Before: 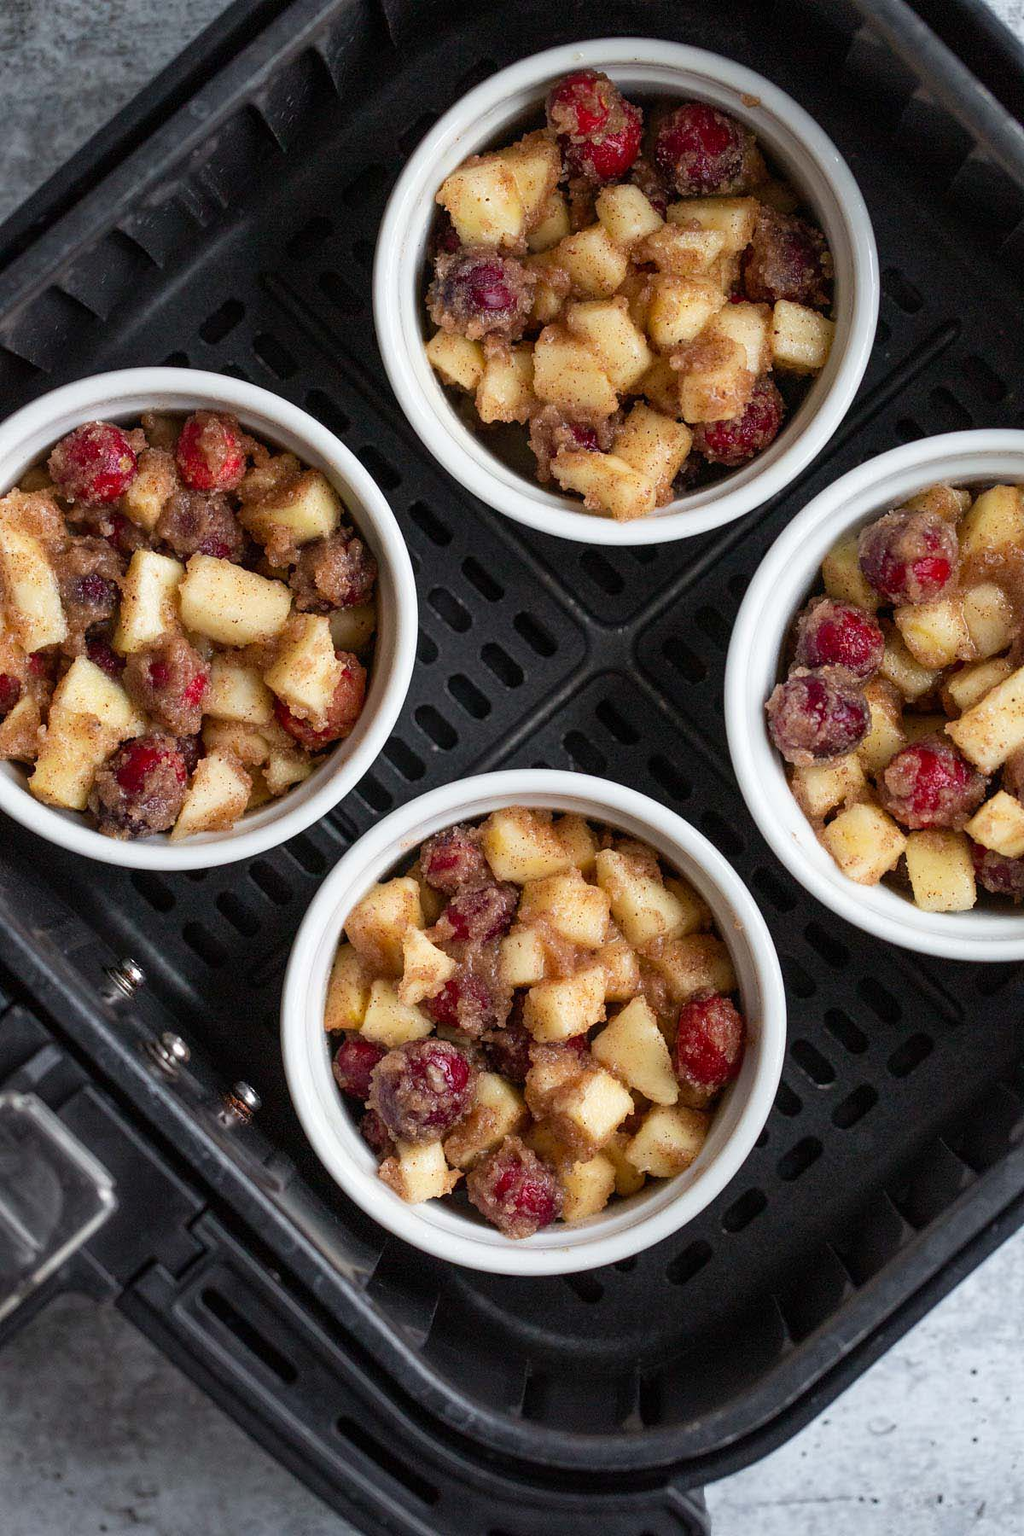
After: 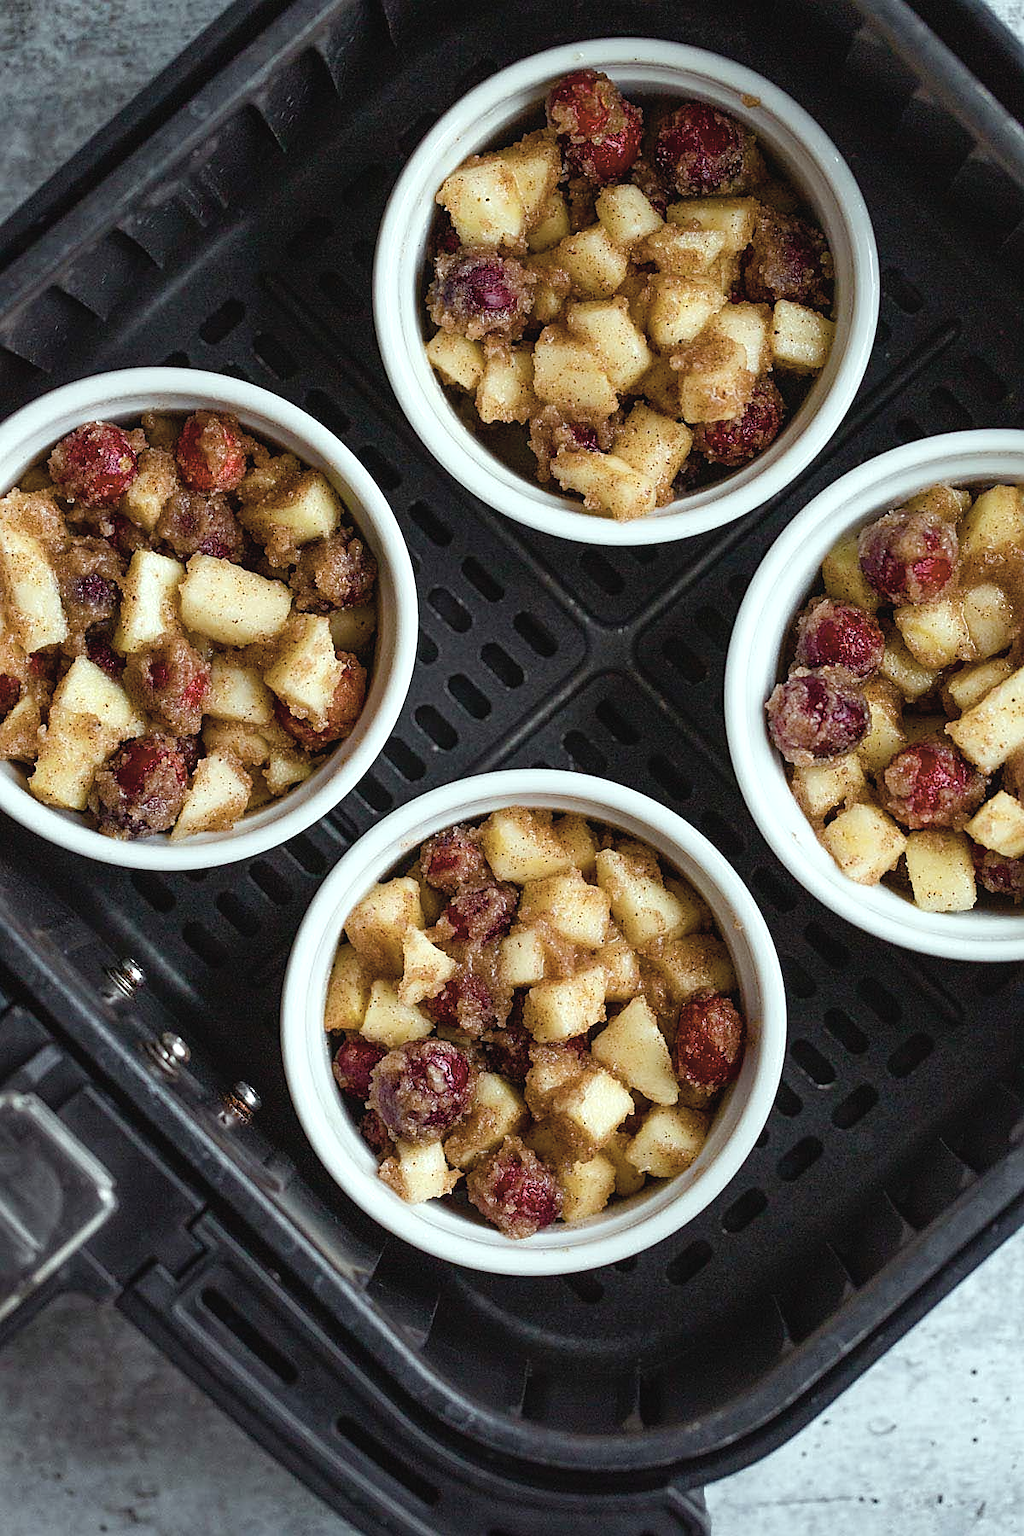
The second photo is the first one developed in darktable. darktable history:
sharpen: on, module defaults
color balance rgb: highlights gain › luminance 20.059%, highlights gain › chroma 2.657%, highlights gain › hue 175.06°, linear chroma grading › global chroma 25.192%, perceptual saturation grading › global saturation 19.866%, perceptual saturation grading › highlights -24.857%, perceptual saturation grading › shadows 49.94%
contrast brightness saturation: contrast -0.063, saturation -0.41
